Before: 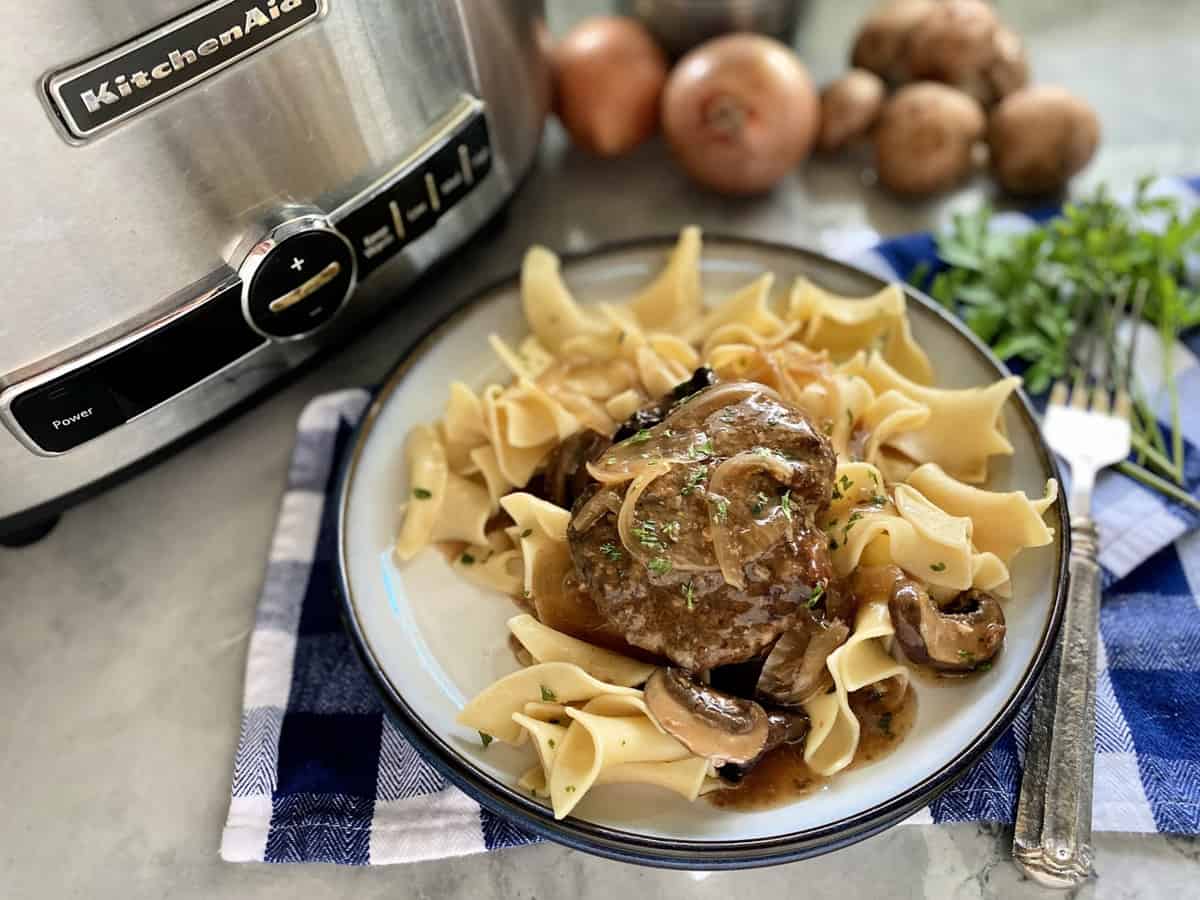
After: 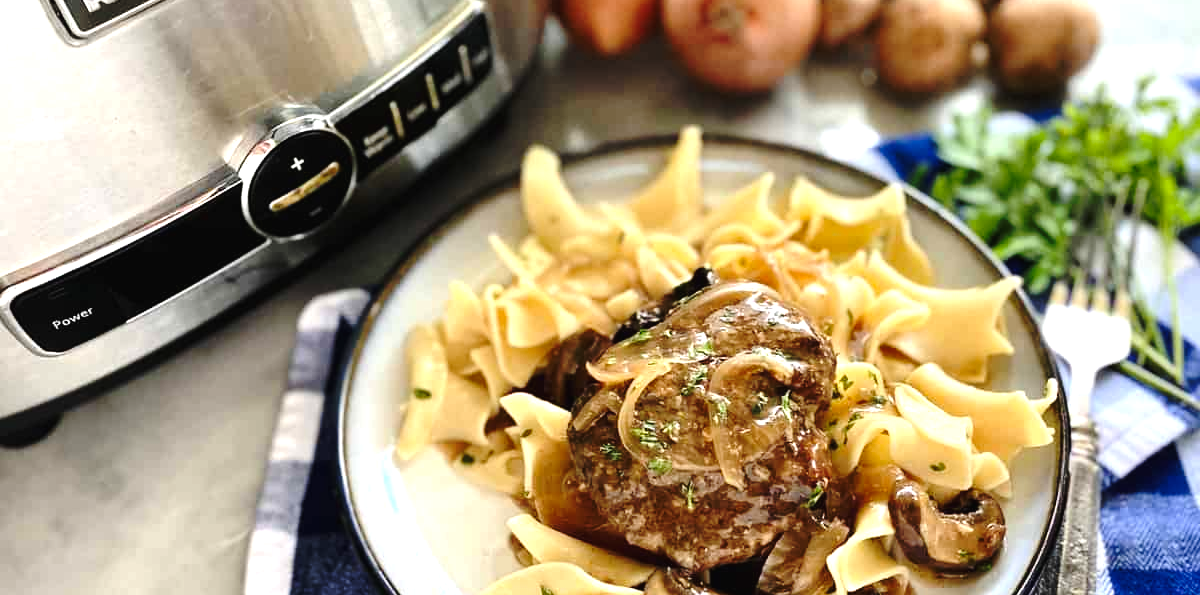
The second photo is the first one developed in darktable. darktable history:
crop: top 11.133%, bottom 22.679%
base curve: curves: ch0 [(0, 0) (0.073, 0.04) (0.157, 0.139) (0.492, 0.492) (0.758, 0.758) (1, 1)], preserve colors none
exposure: black level correction -0.002, exposure 0.71 EV, compensate highlight preservation false
